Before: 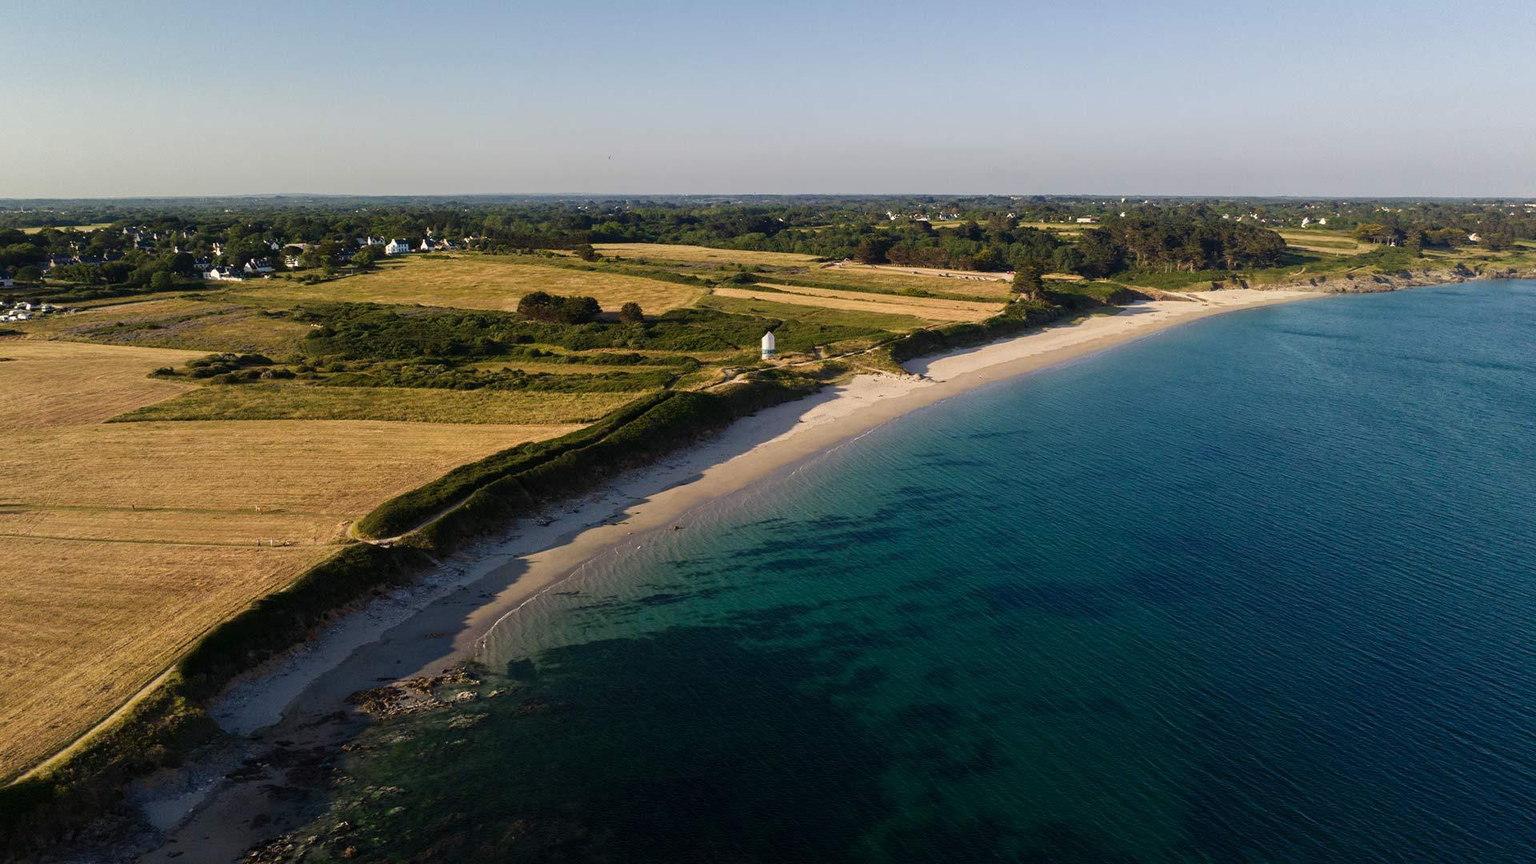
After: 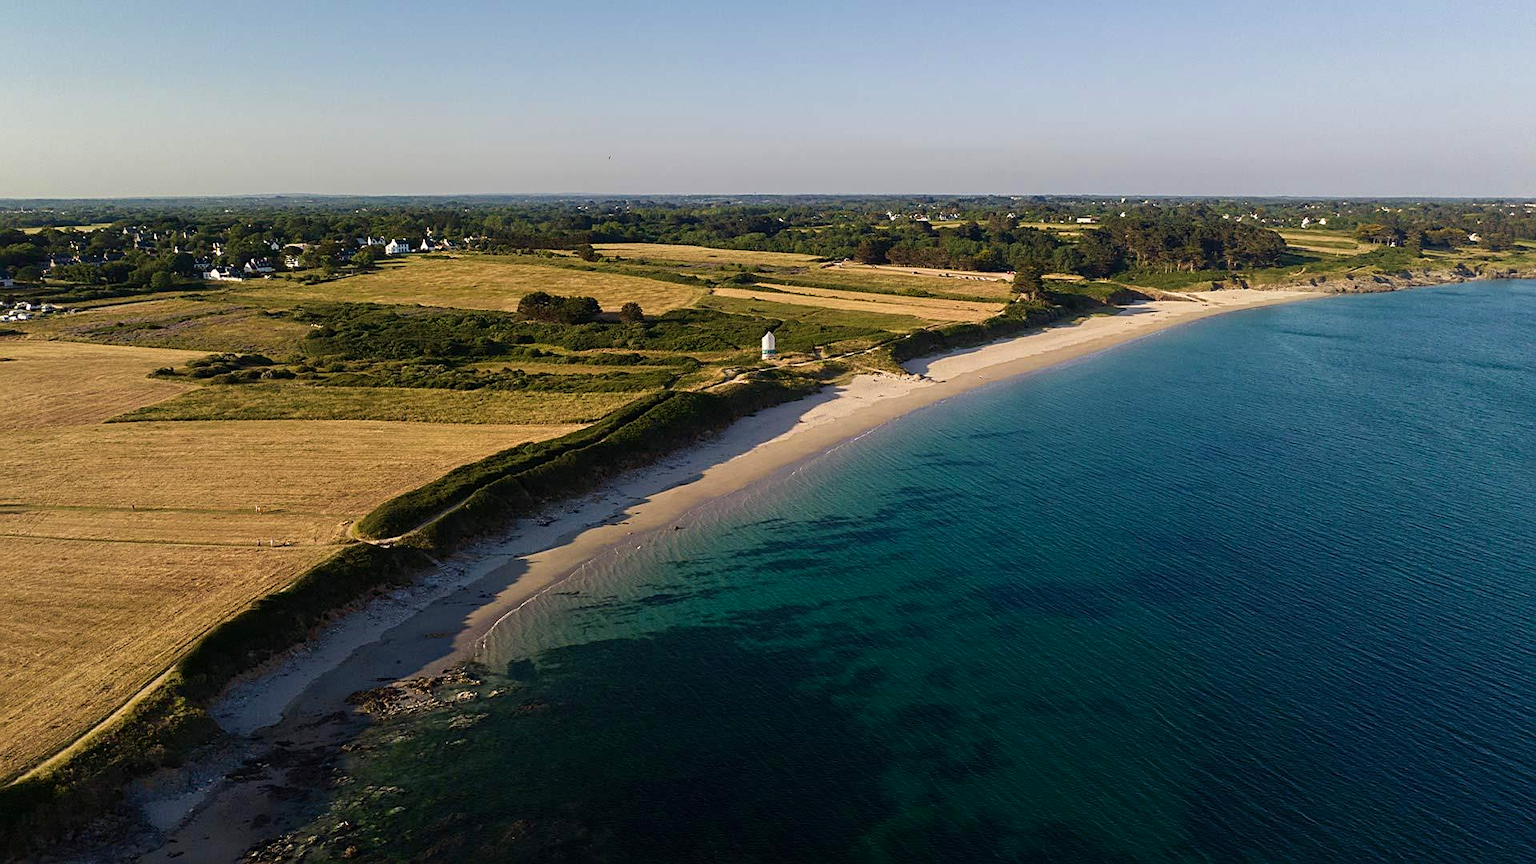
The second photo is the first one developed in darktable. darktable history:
sharpen: on, module defaults
velvia: strength 15%
